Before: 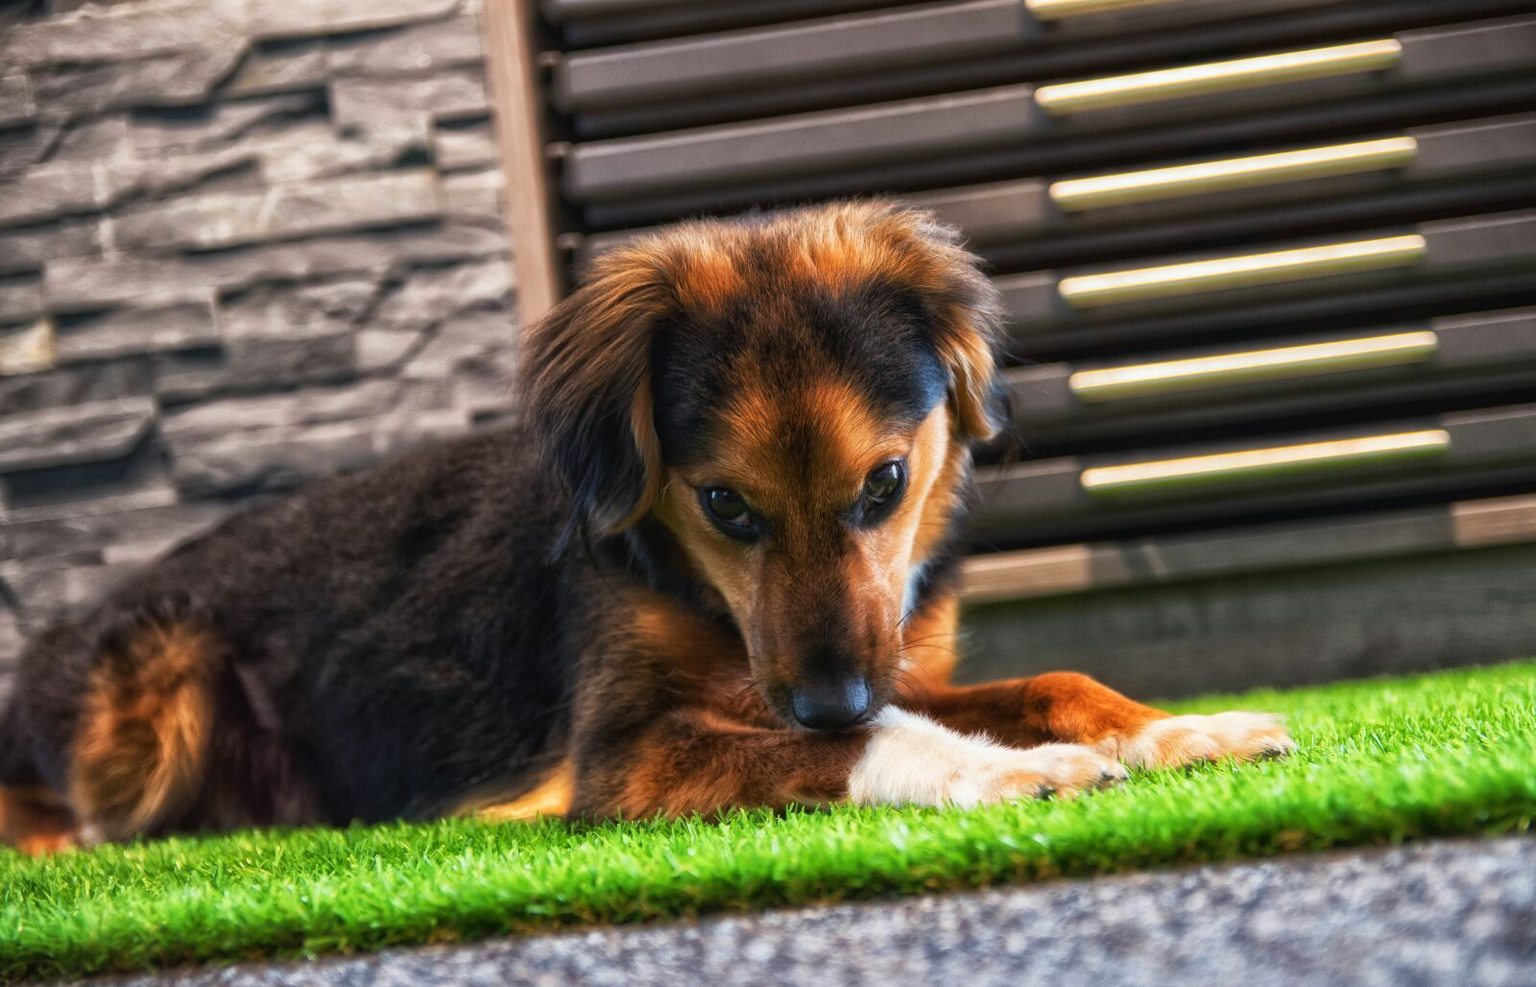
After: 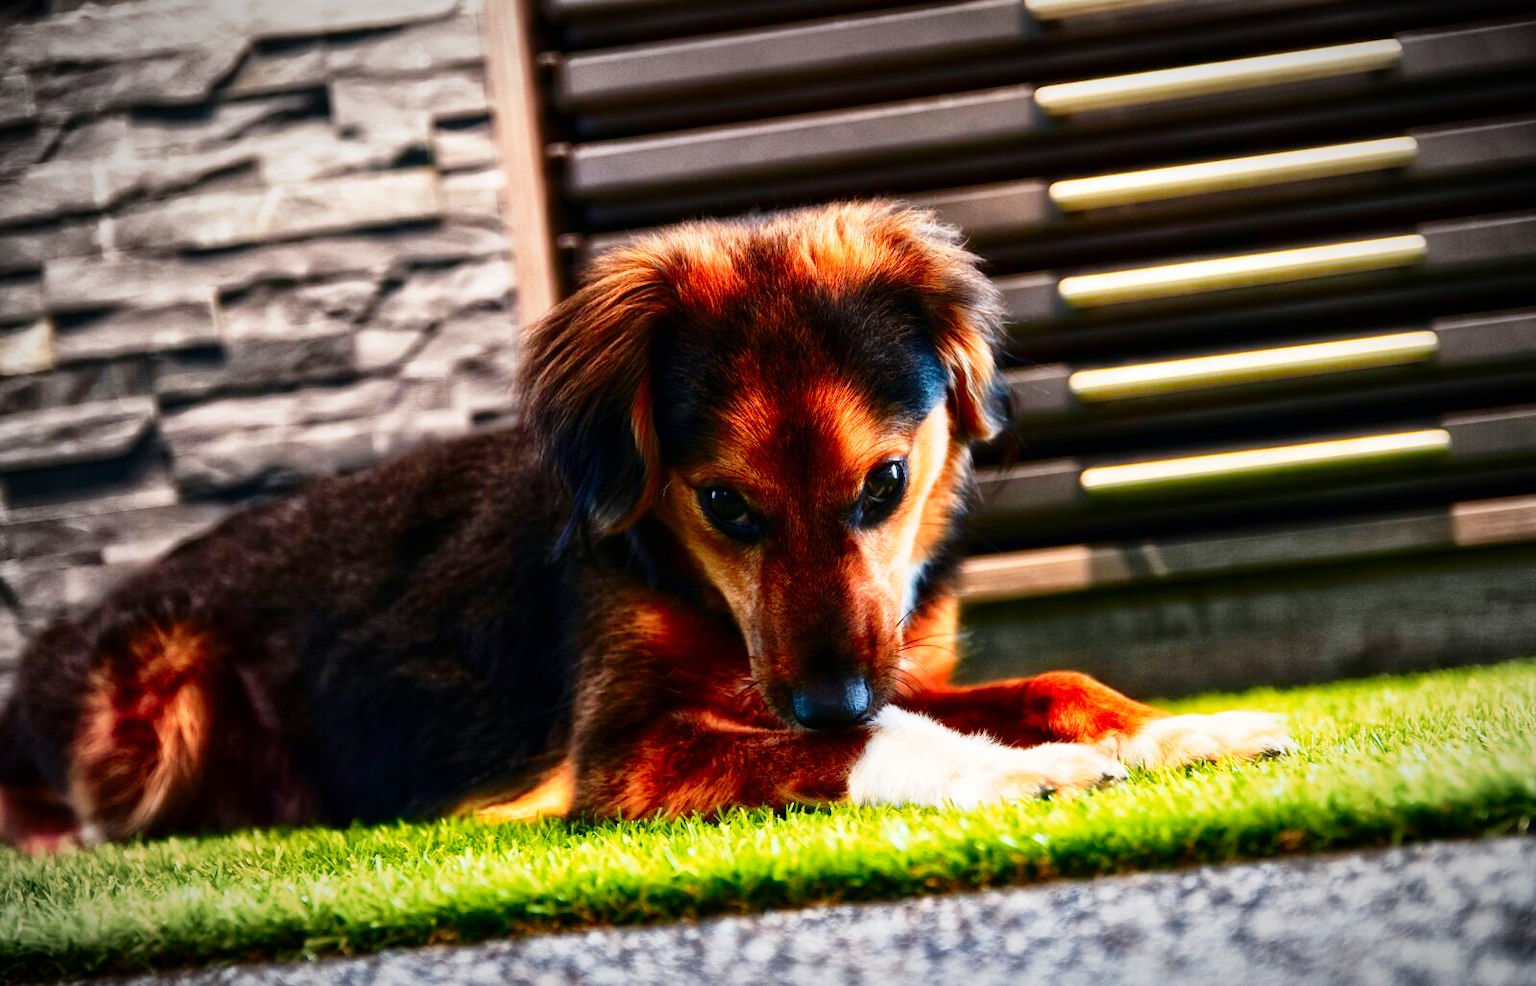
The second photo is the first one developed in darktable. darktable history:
base curve: curves: ch0 [(0, 0) (0.028, 0.03) (0.121, 0.232) (0.46, 0.748) (0.859, 0.968) (1, 1)], preserve colors none
color zones: curves: ch1 [(0.239, 0.552) (0.75, 0.5)]; ch2 [(0.25, 0.462) (0.749, 0.457)]
vignetting: automatic ratio true
contrast brightness saturation: contrast 0.134, brightness -0.224, saturation 0.136
